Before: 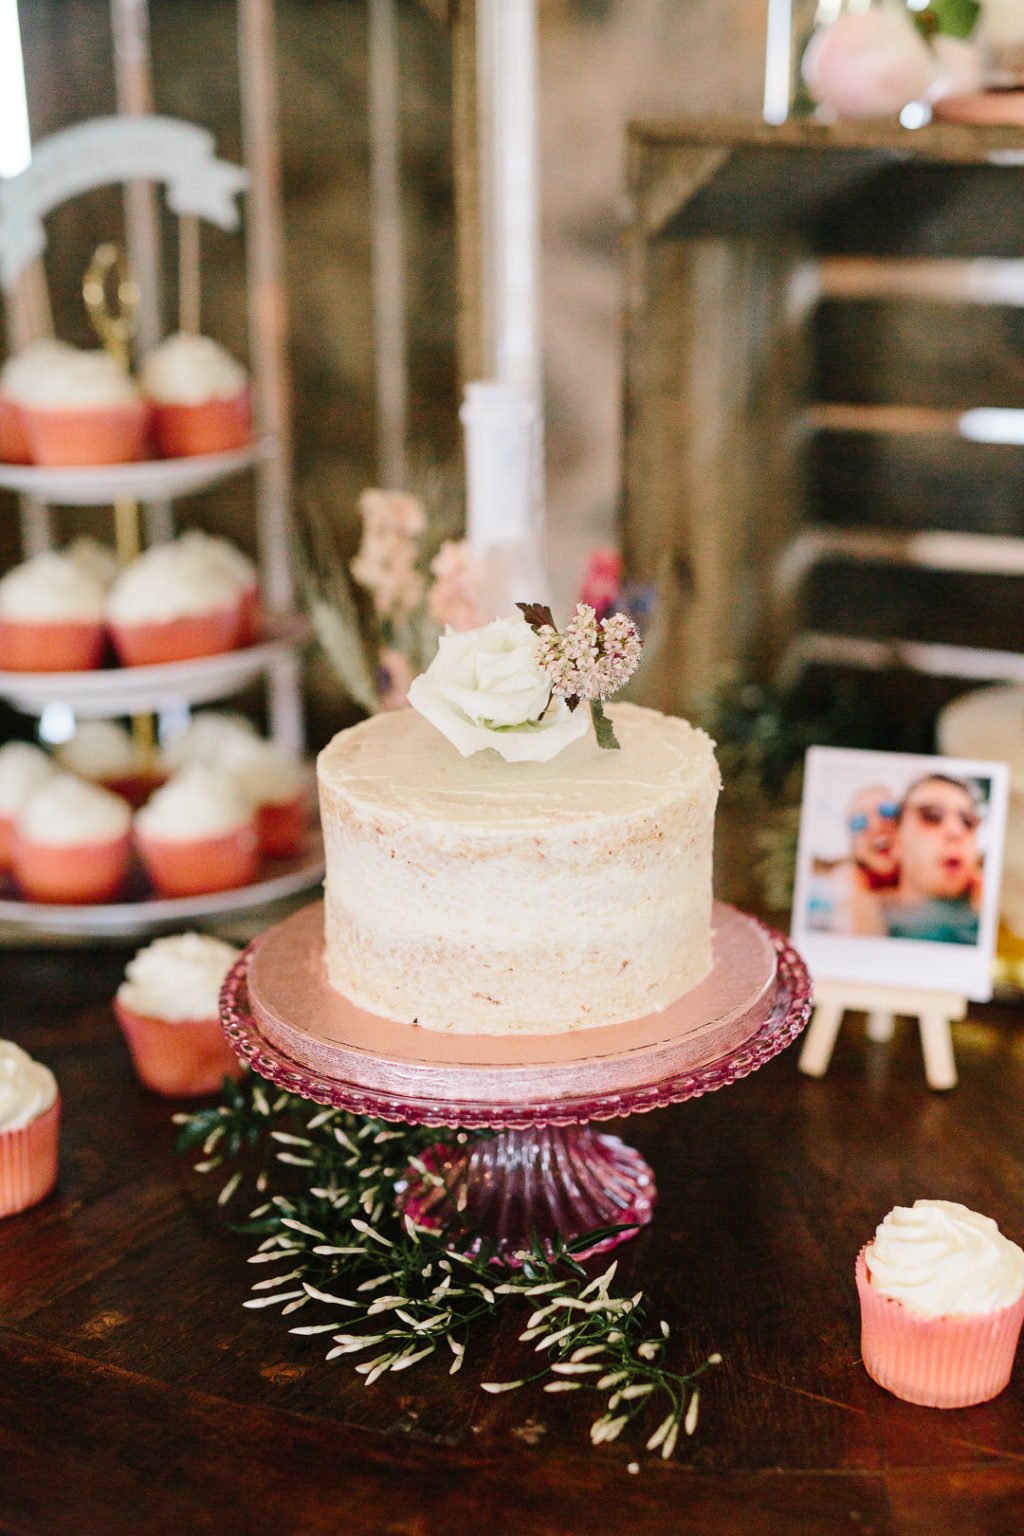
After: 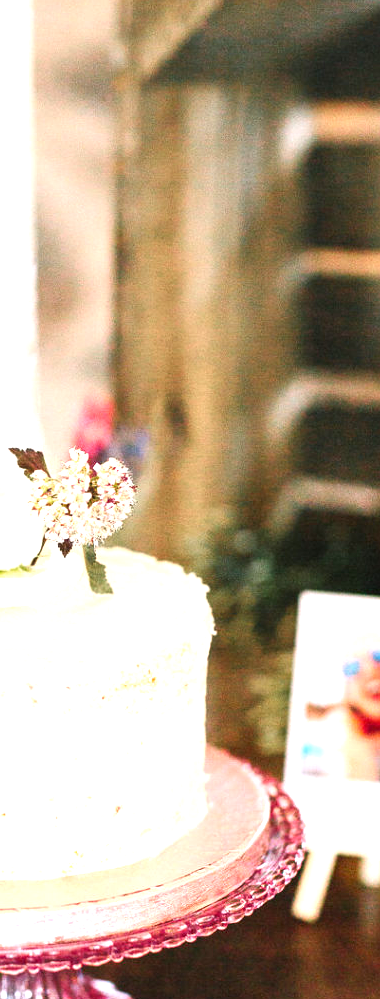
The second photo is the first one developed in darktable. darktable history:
crop and rotate: left 49.592%, top 10.143%, right 13.252%, bottom 24.79%
exposure: black level correction 0, exposure 1.199 EV, compensate highlight preservation false
